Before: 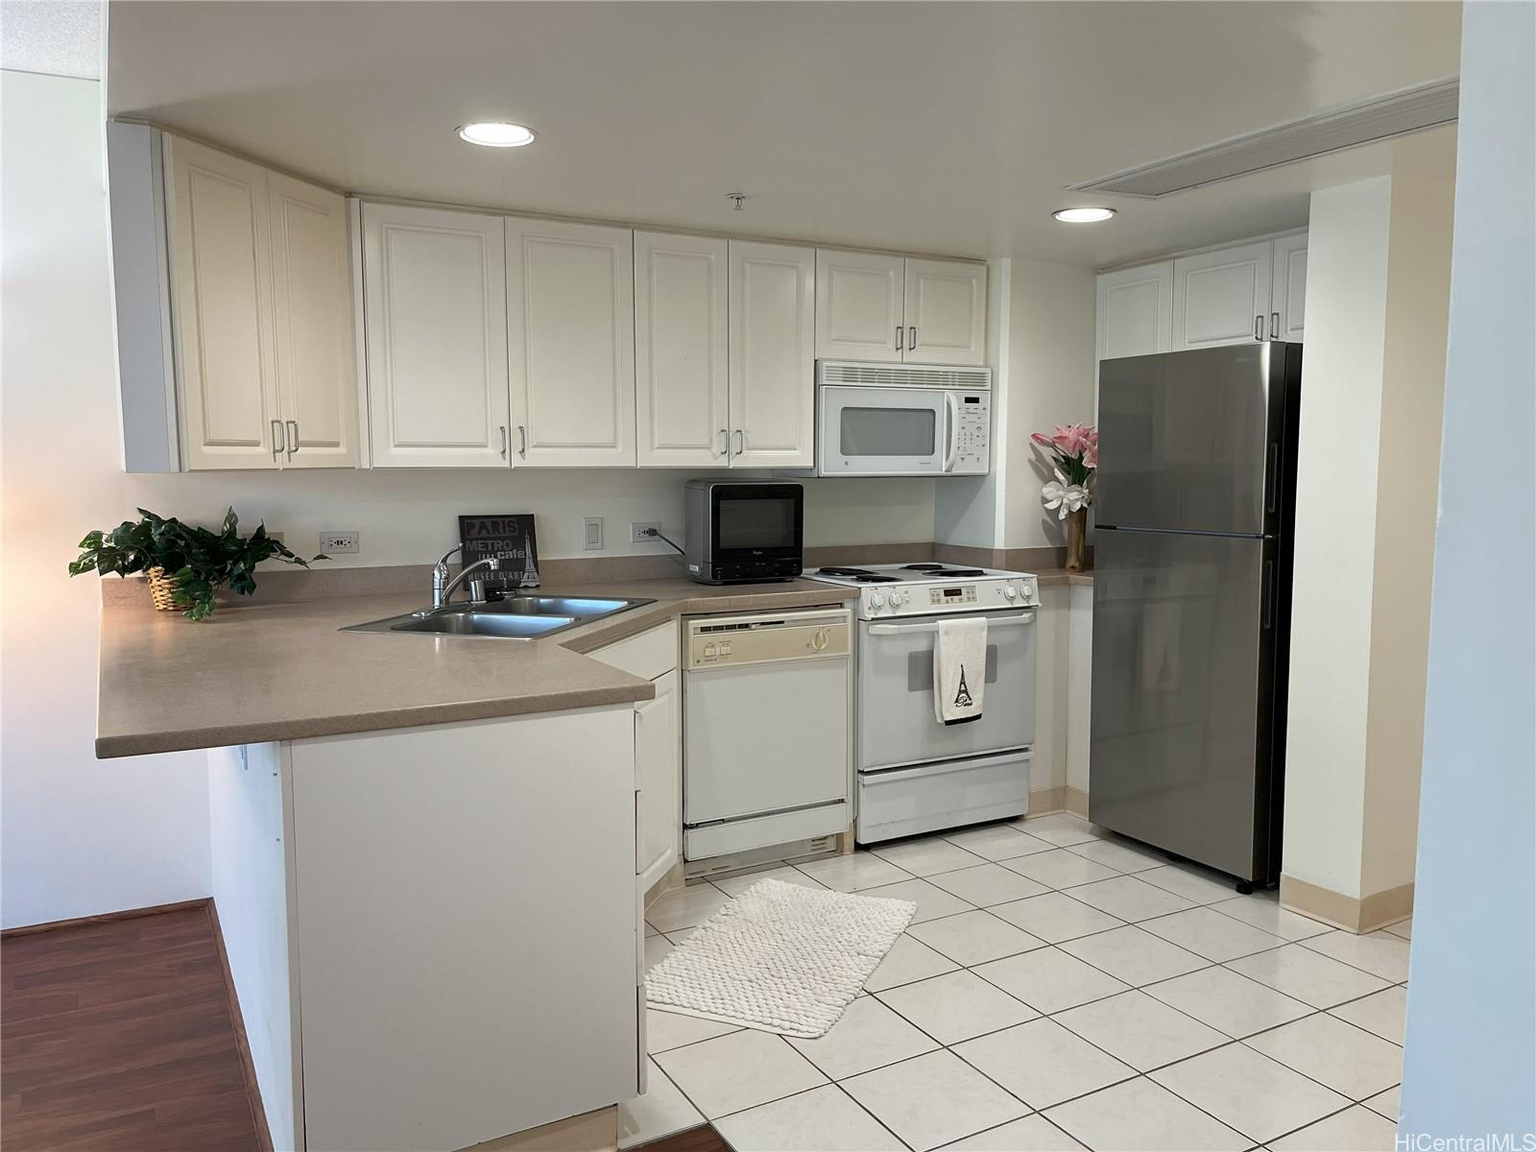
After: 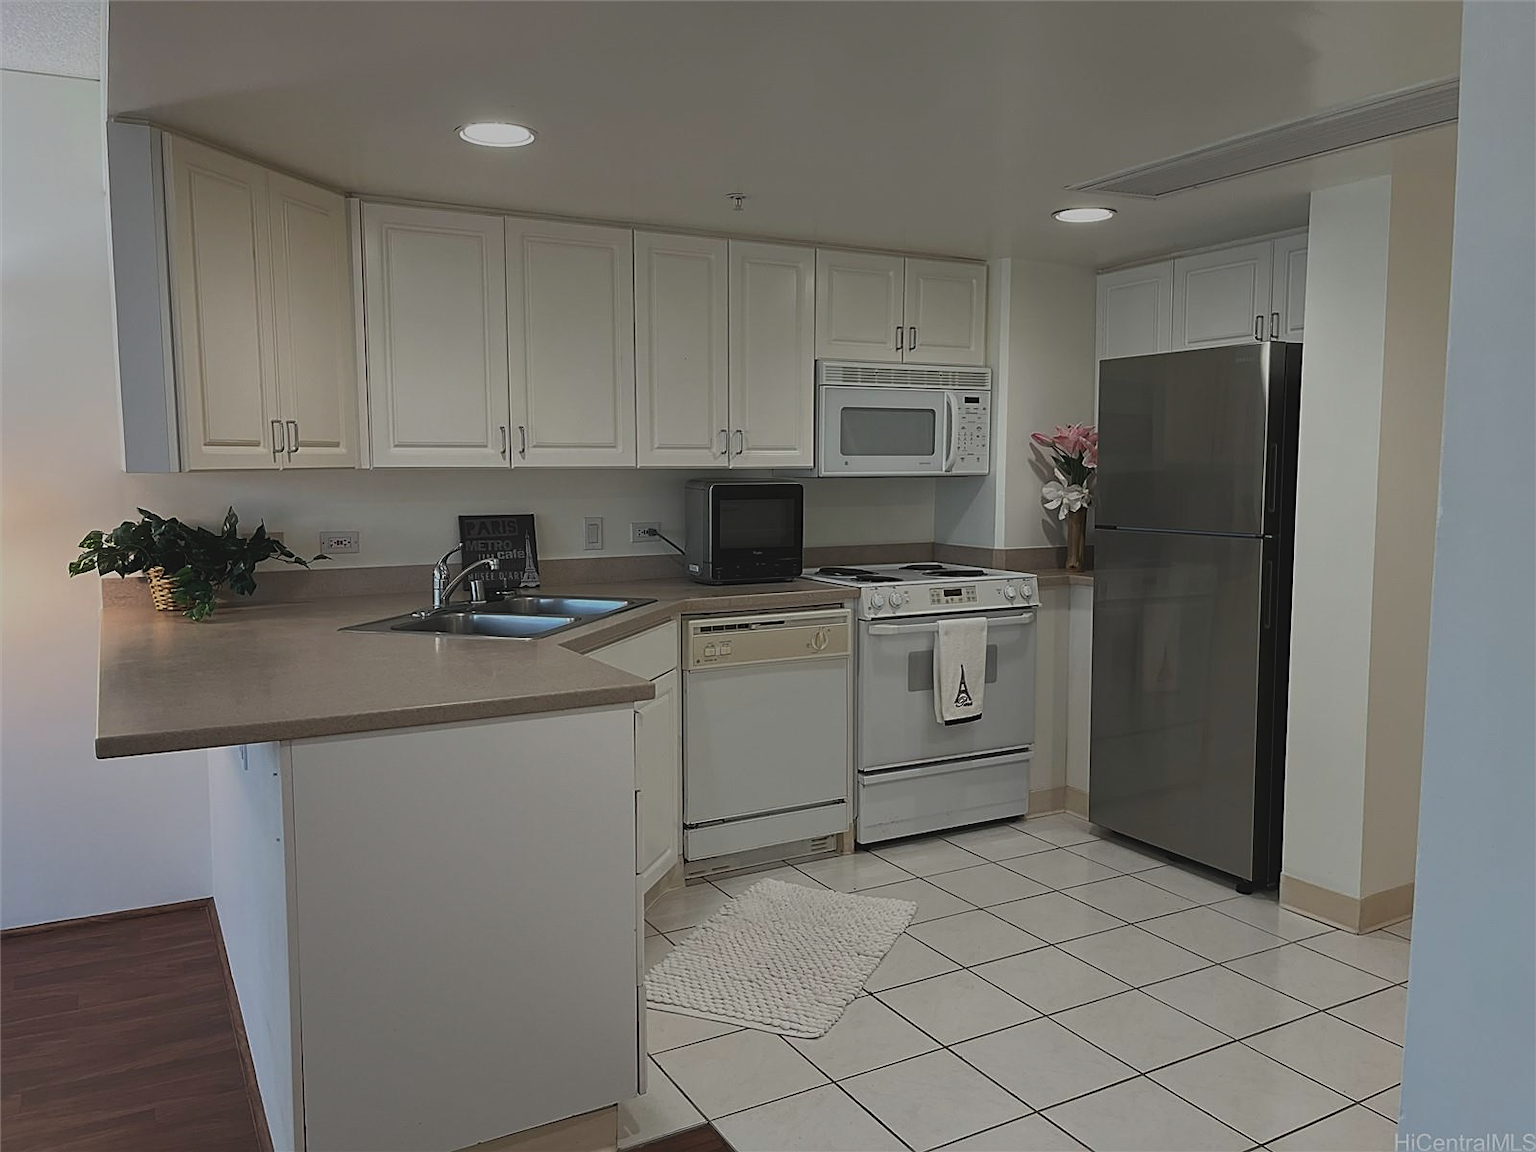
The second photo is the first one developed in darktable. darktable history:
exposure: black level correction -0.016, exposure -1.018 EV, compensate highlight preservation false
sharpen: on, module defaults
